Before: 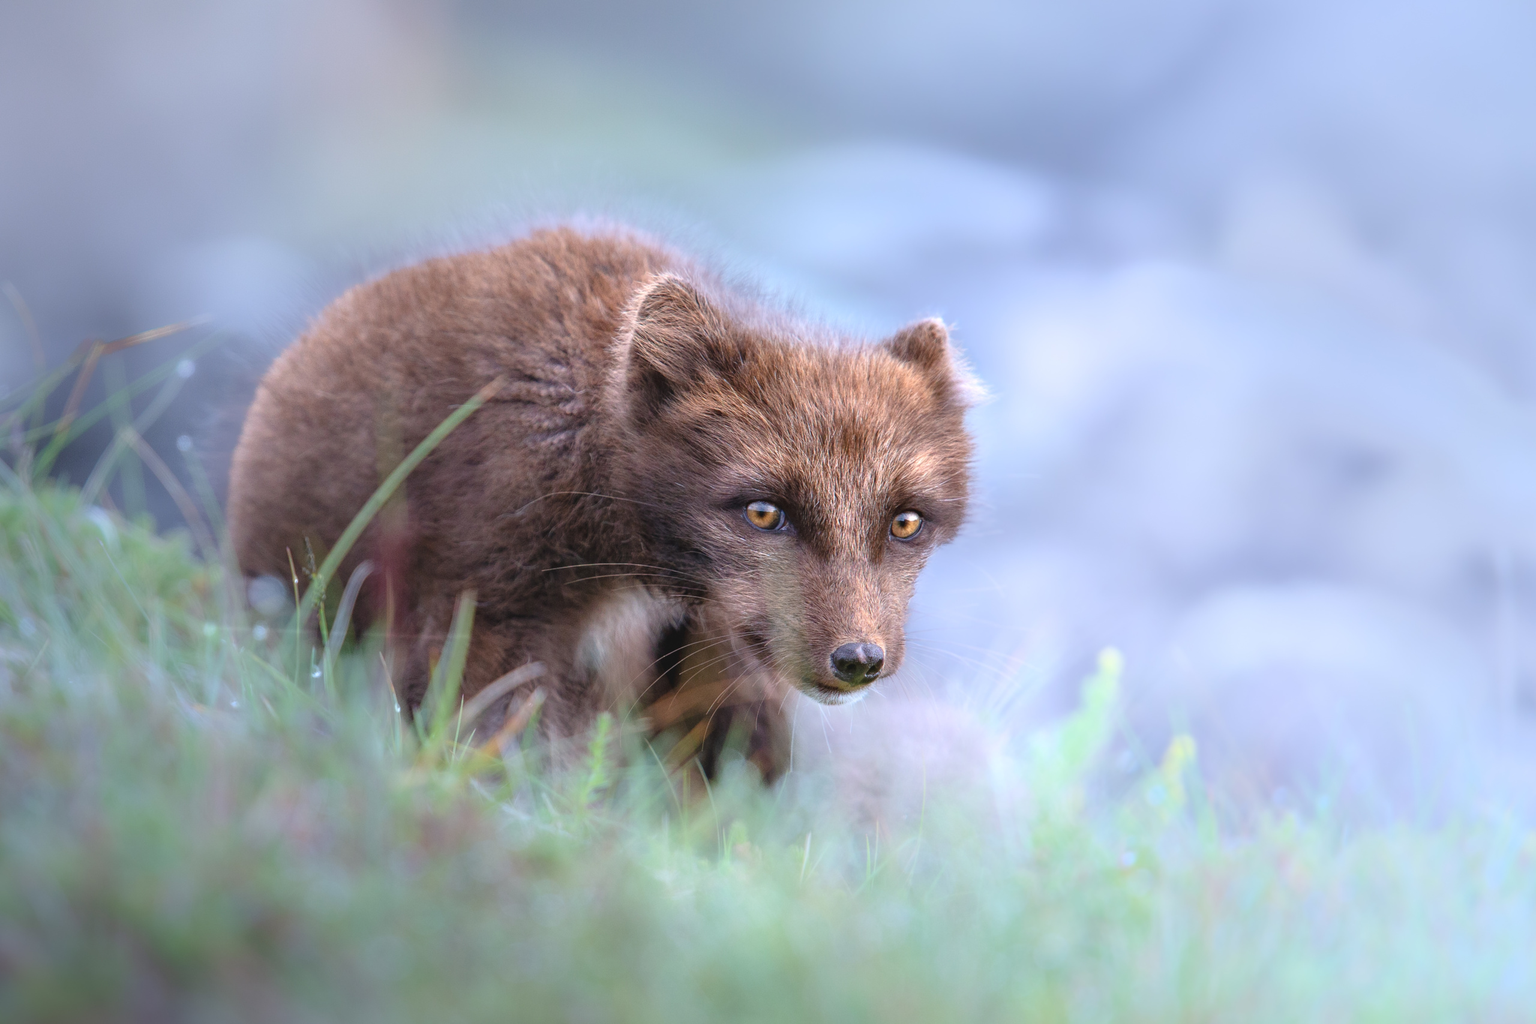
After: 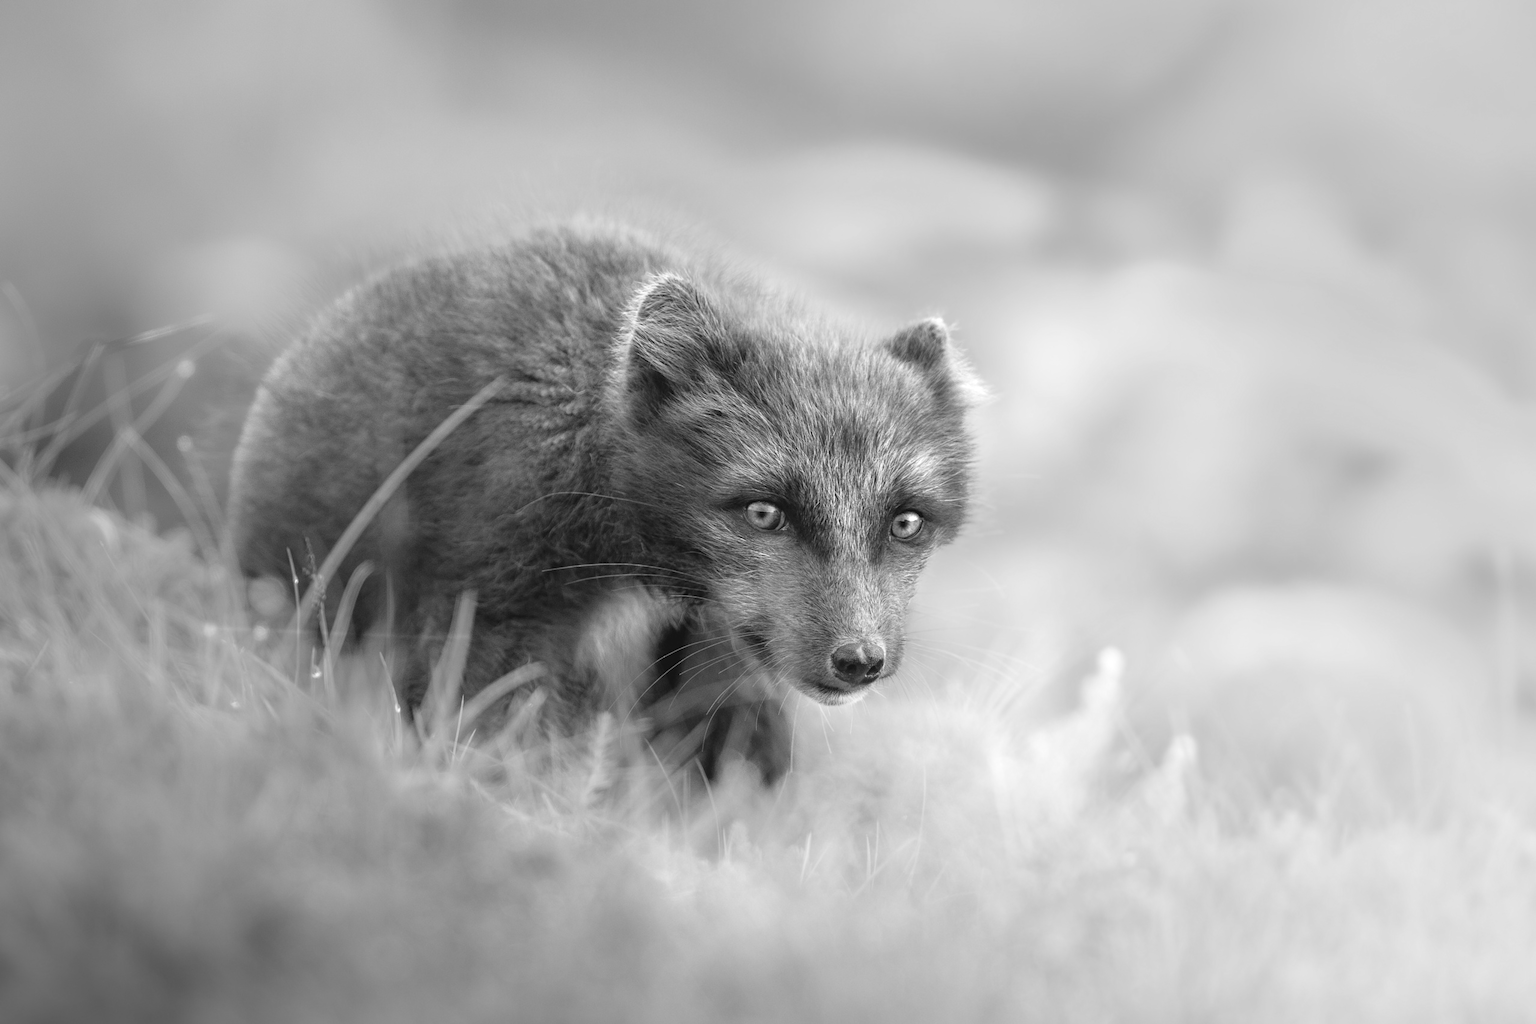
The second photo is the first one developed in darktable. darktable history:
monochrome: on, module defaults
color balance rgb: linear chroma grading › global chroma 8.12%, perceptual saturation grading › global saturation 9.07%, perceptual saturation grading › highlights -13.84%, perceptual saturation grading › mid-tones 14.88%, perceptual saturation grading › shadows 22.8%, perceptual brilliance grading › highlights 2.61%, global vibrance 12.07%
